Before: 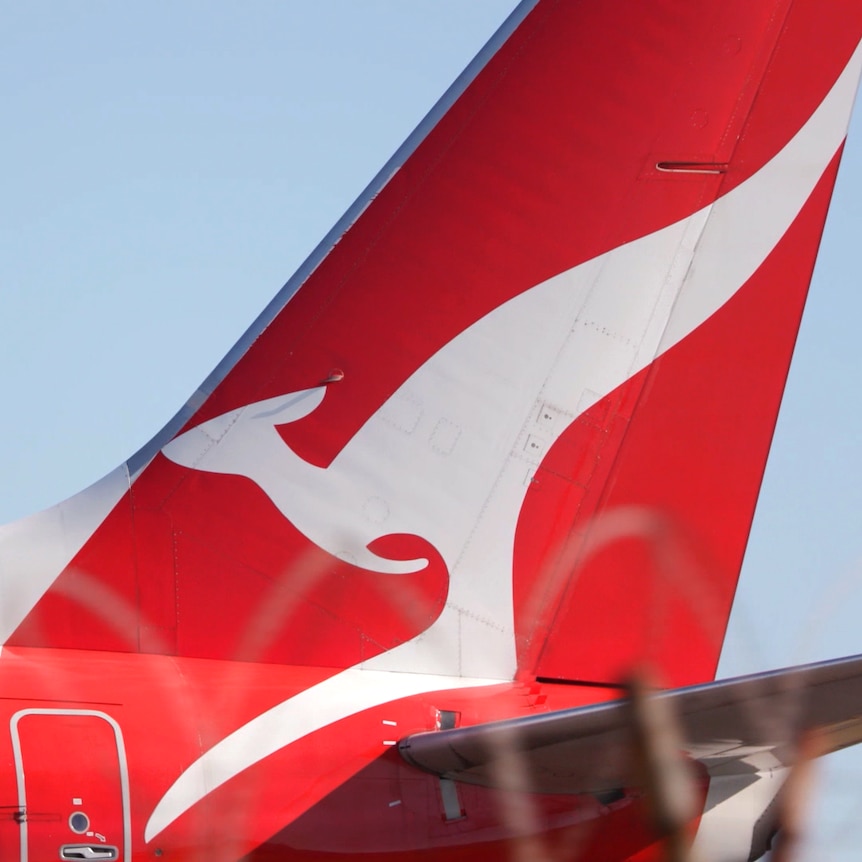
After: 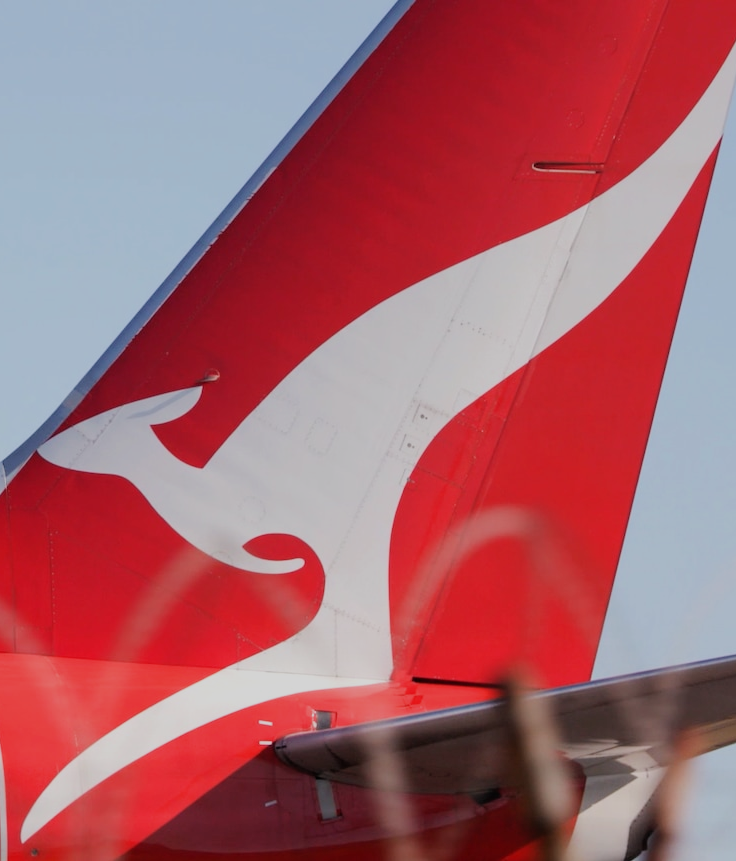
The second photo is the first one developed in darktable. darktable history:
crop and rotate: left 14.584%
filmic rgb: black relative exposure -7.65 EV, white relative exposure 4.56 EV, hardness 3.61
